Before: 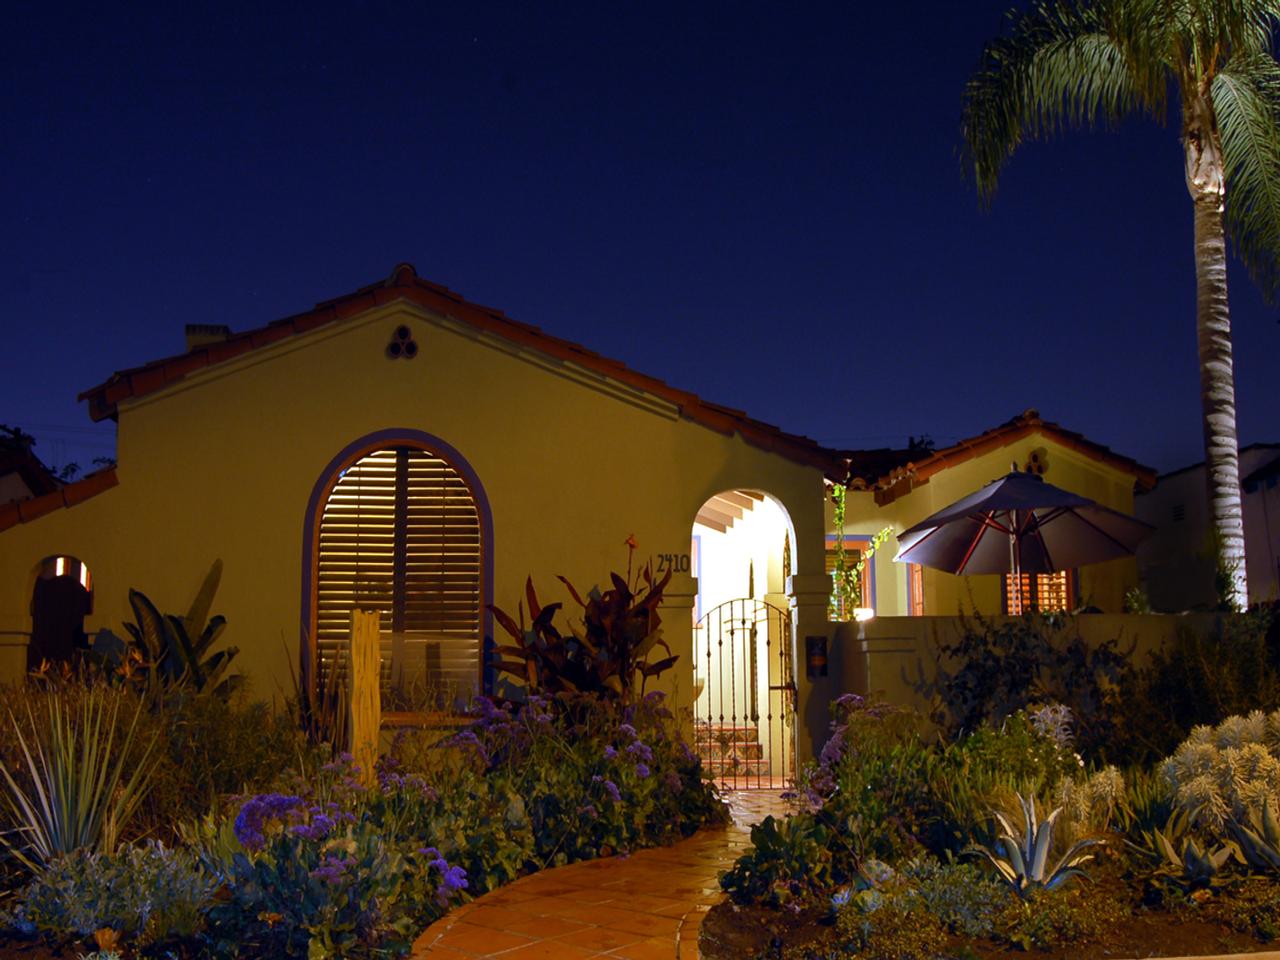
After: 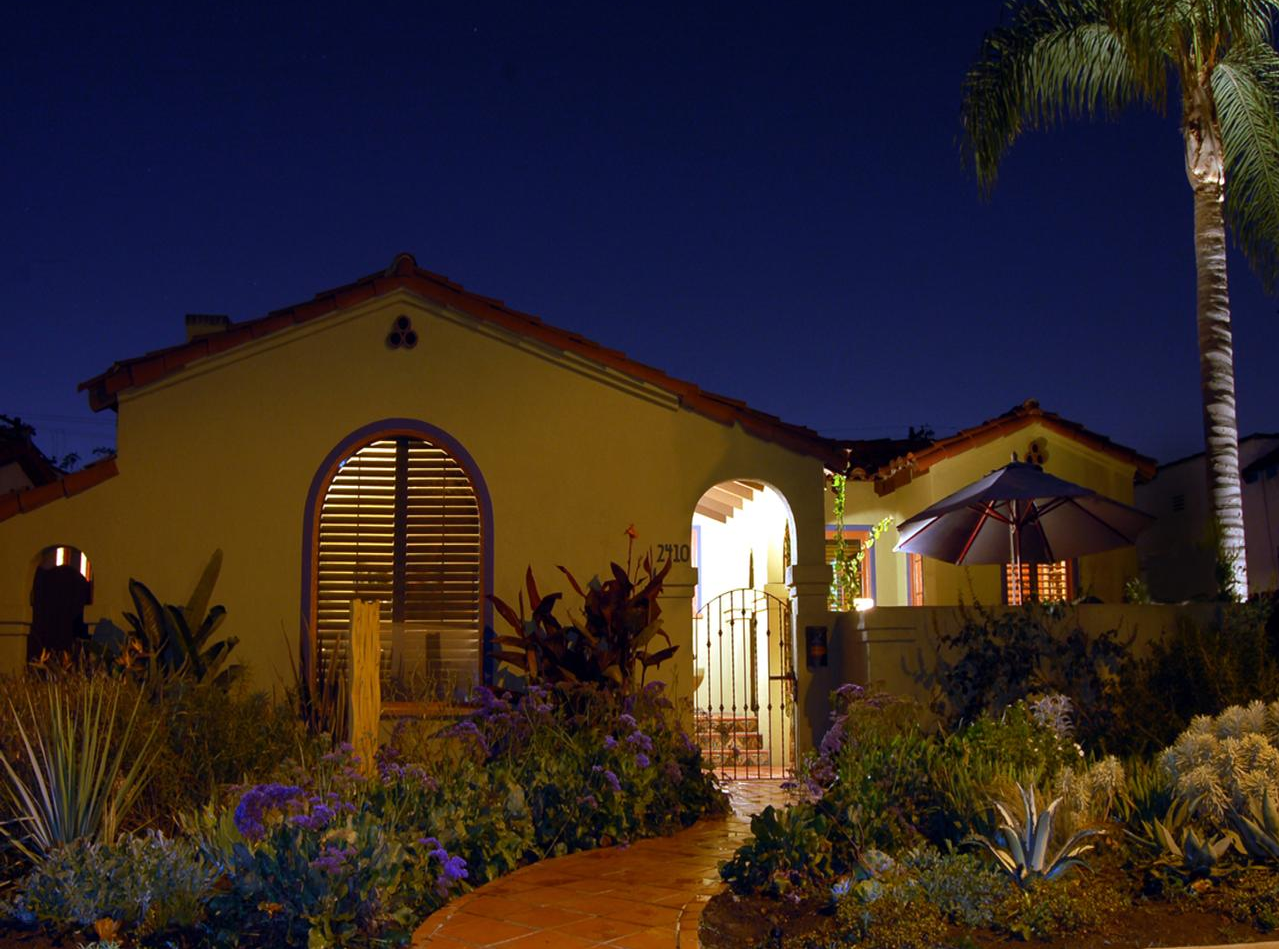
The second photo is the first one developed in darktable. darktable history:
crop: top 1.049%, right 0.001%
